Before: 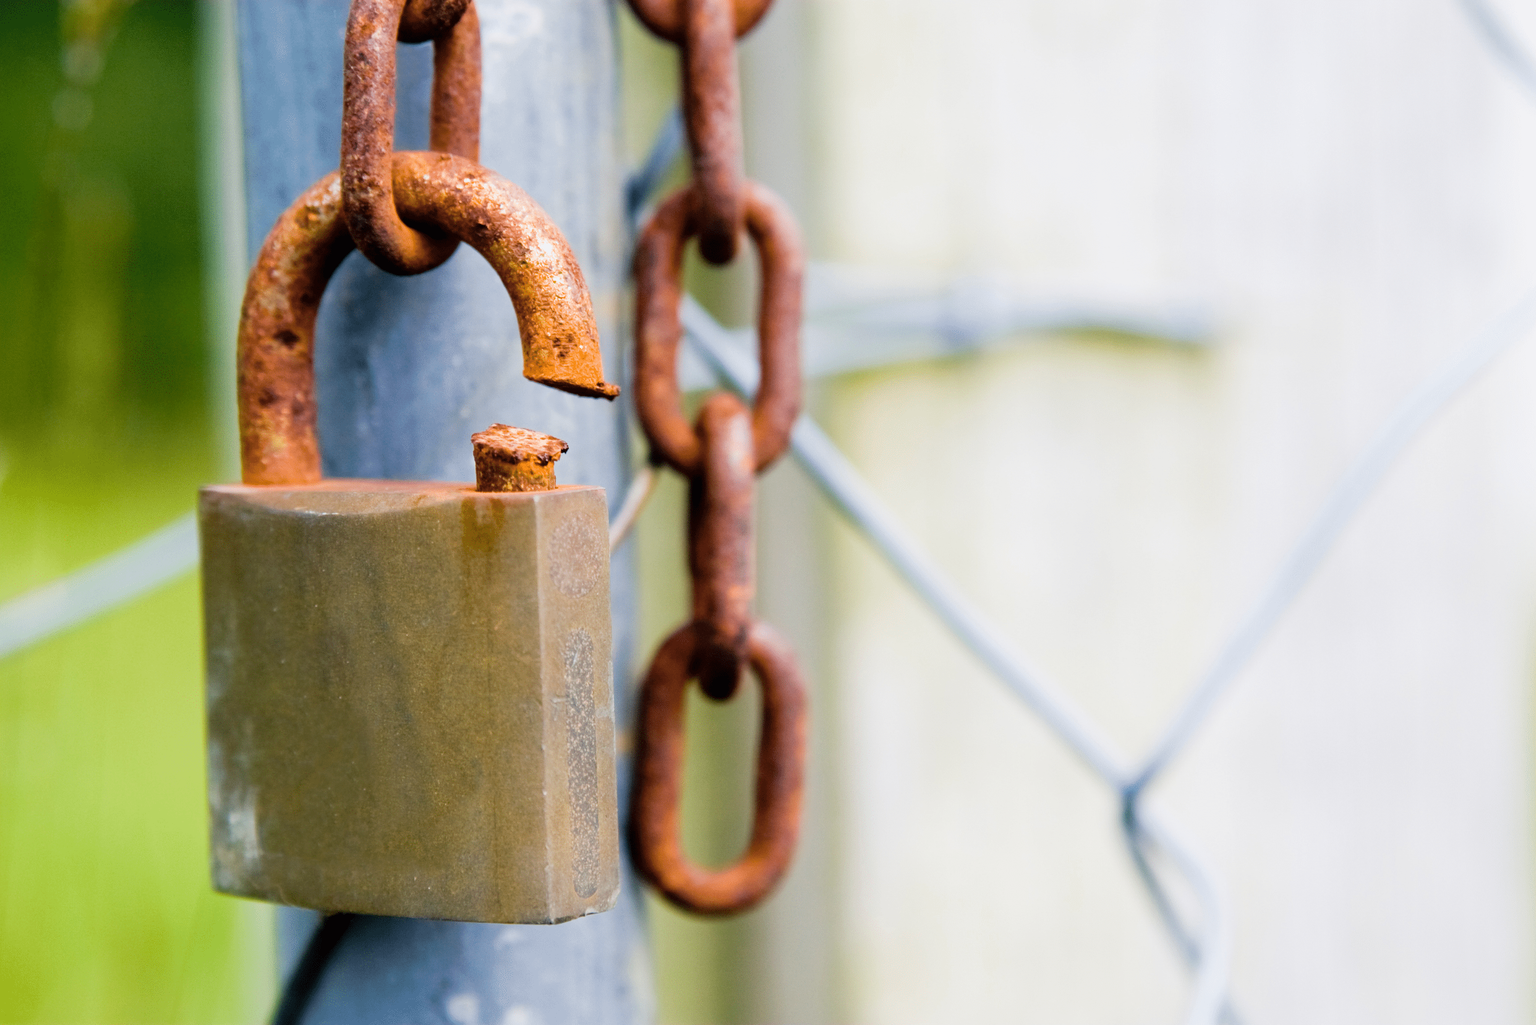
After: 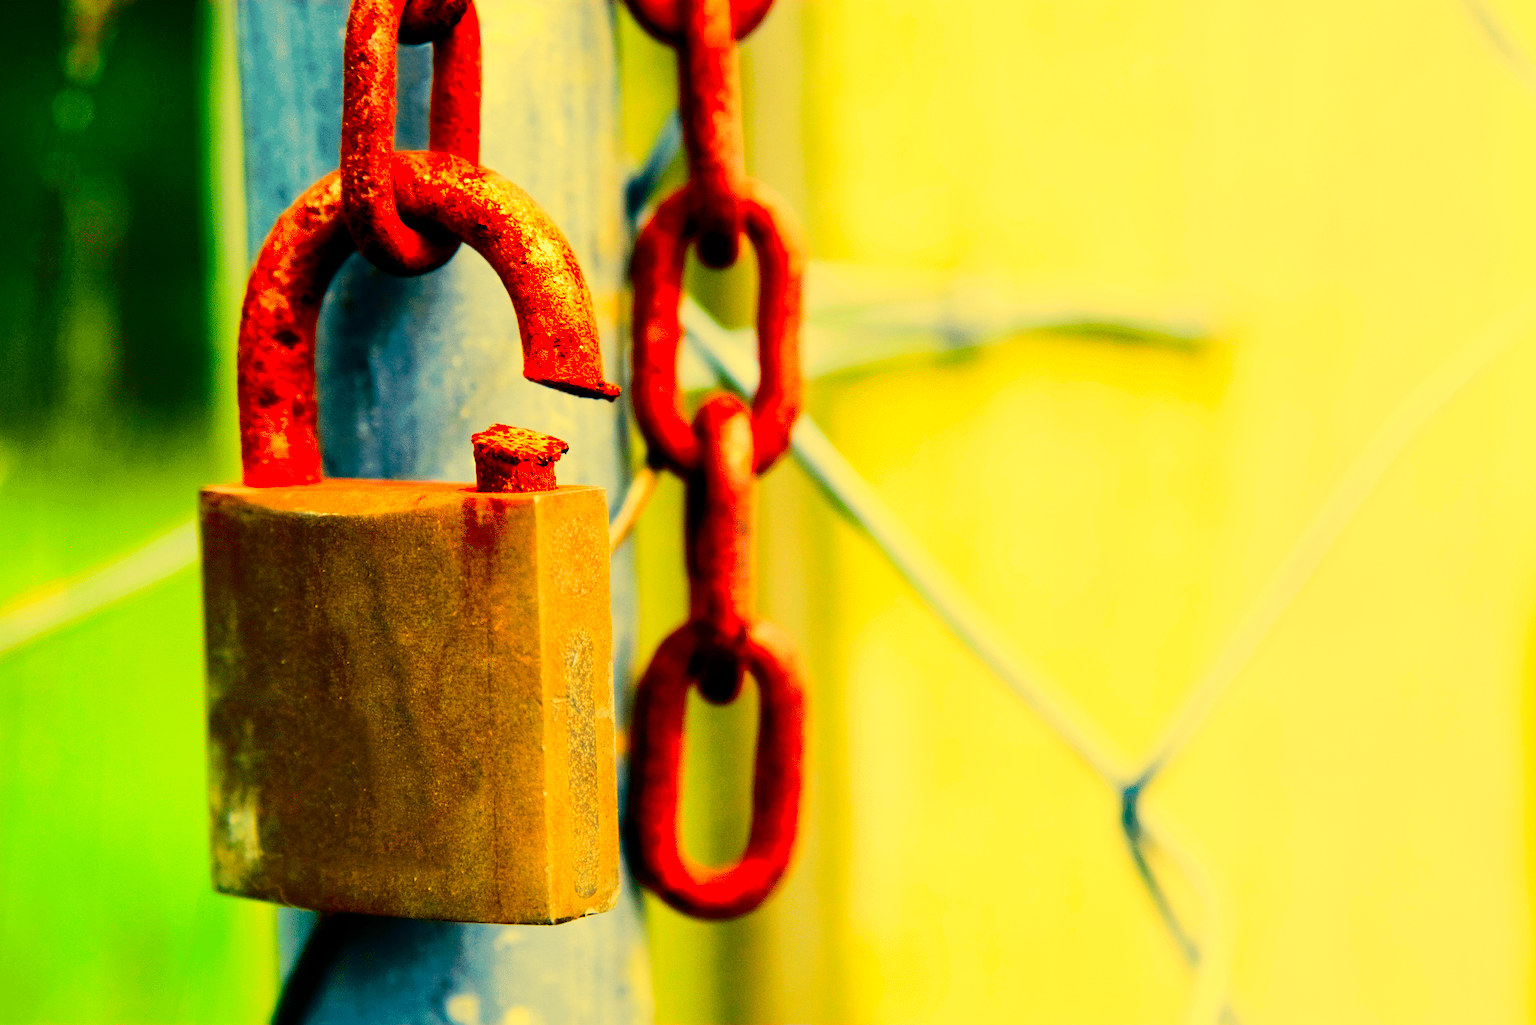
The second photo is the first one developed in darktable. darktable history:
shadows and highlights: on, module defaults
contrast brightness saturation: brightness -1, saturation 1
rgb curve: curves: ch0 [(0, 0) (0.21, 0.15) (0.24, 0.21) (0.5, 0.75) (0.75, 0.96) (0.89, 0.99) (1, 1)]; ch1 [(0, 0.02) (0.21, 0.13) (0.25, 0.2) (0.5, 0.67) (0.75, 0.9) (0.89, 0.97) (1, 1)]; ch2 [(0, 0.02) (0.21, 0.13) (0.25, 0.2) (0.5, 0.67) (0.75, 0.9) (0.89, 0.97) (1, 1)], compensate middle gray true
white balance: red 1.08, blue 0.791
